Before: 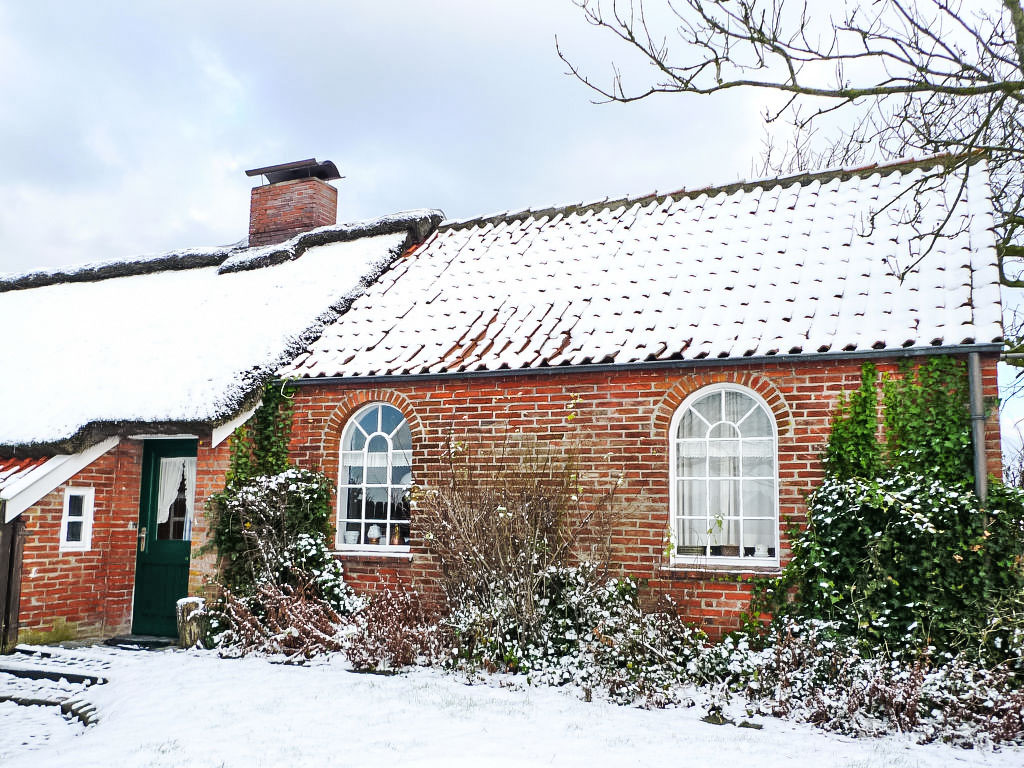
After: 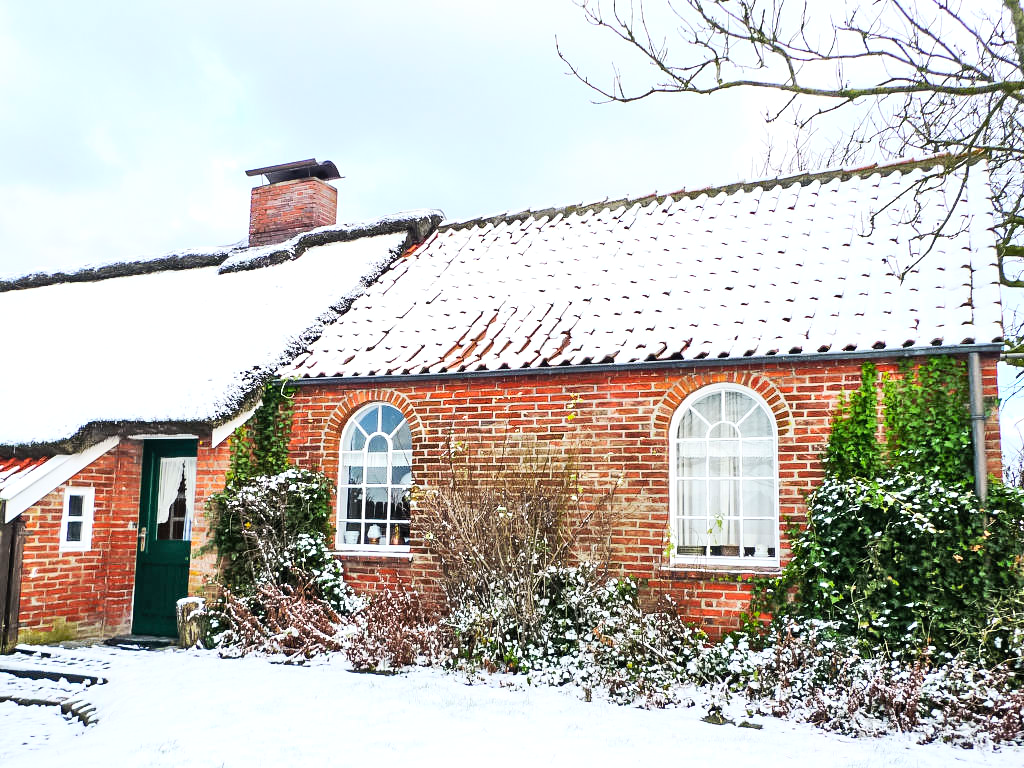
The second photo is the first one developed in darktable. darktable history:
exposure: black level correction 0.001, exposure 0.14 EV, compensate highlight preservation false
contrast brightness saturation: contrast 0.2, brightness 0.16, saturation 0.22
